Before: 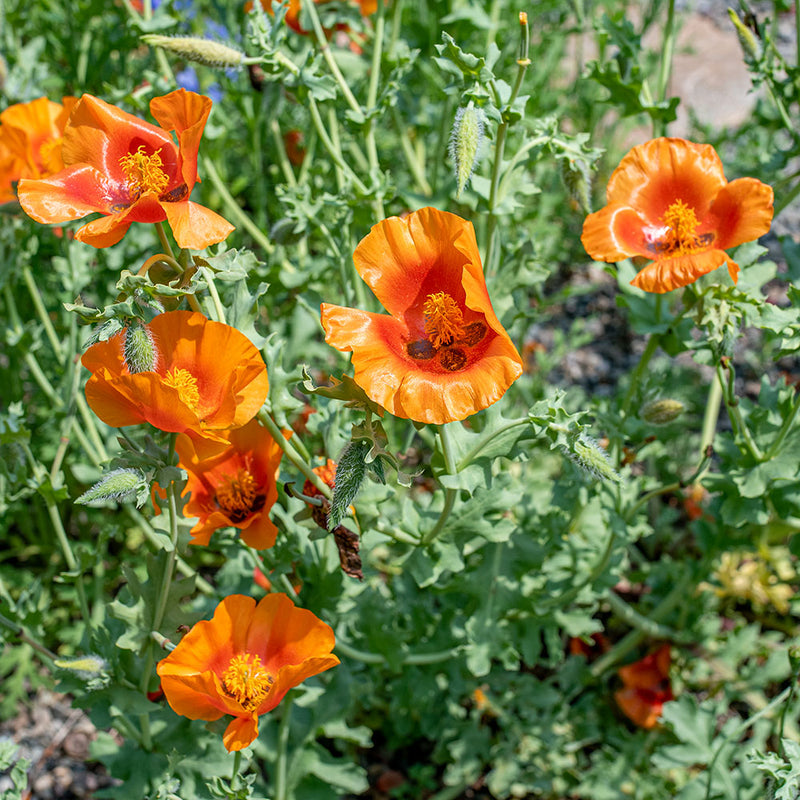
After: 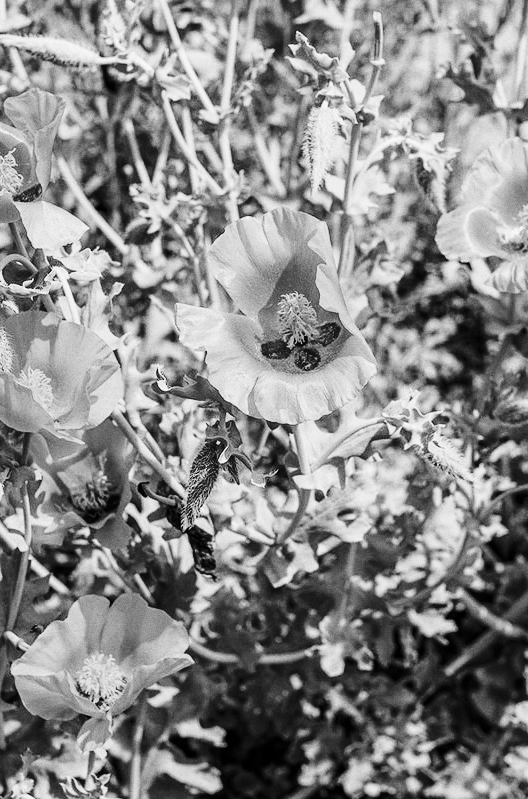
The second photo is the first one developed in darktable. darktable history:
grain: coarseness 0.47 ISO
monochrome: on, module defaults
crop and rotate: left 18.442%, right 15.508%
tone curve: curves: ch0 [(0, 0) (0.179, 0.073) (0.265, 0.147) (0.463, 0.553) (0.51, 0.635) (0.716, 0.863) (1, 0.997)], color space Lab, linked channels, preserve colors none
